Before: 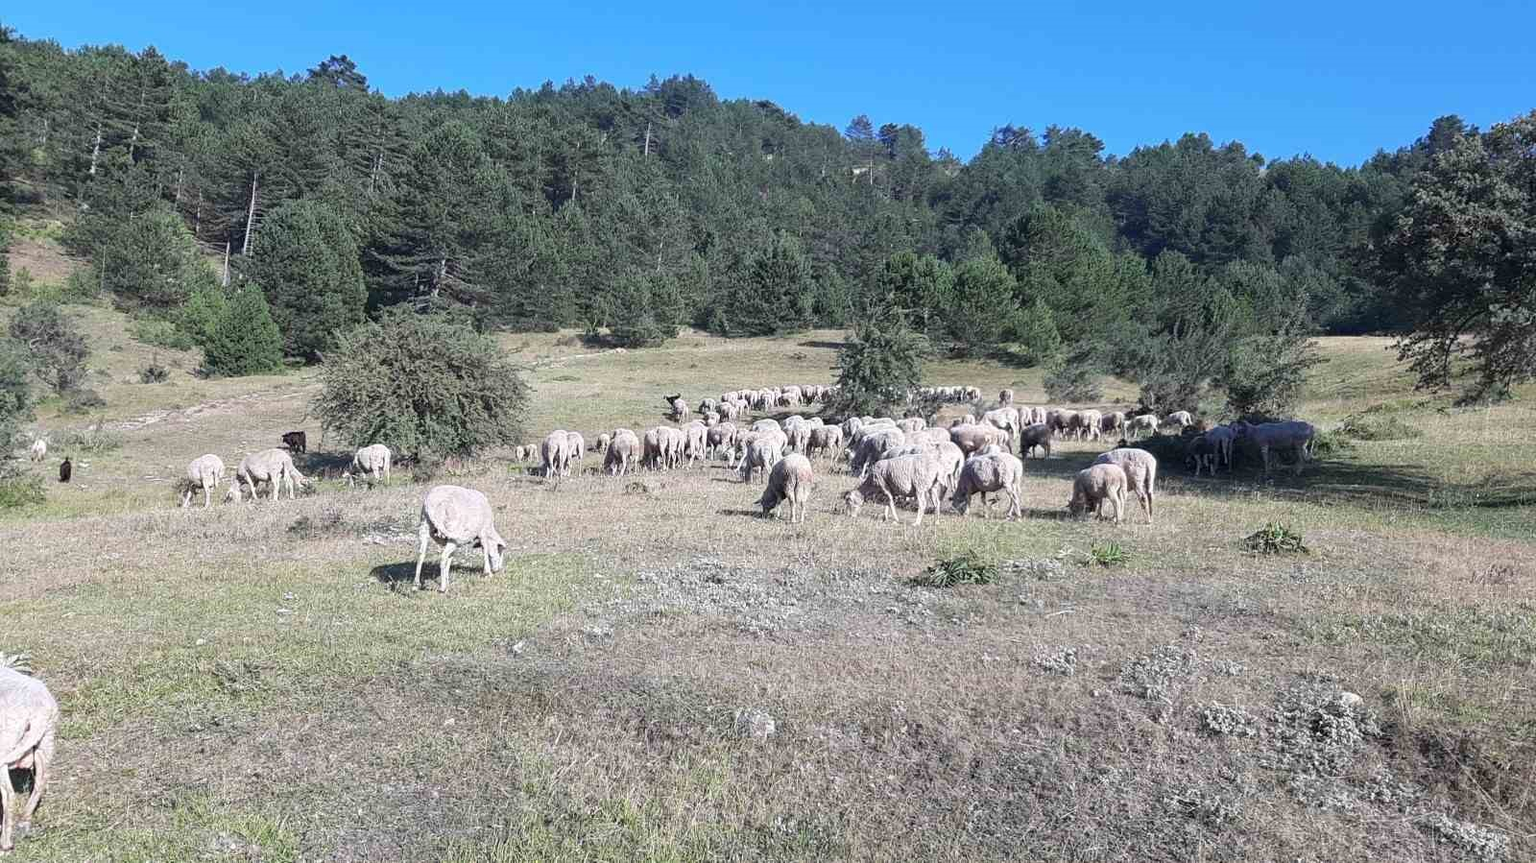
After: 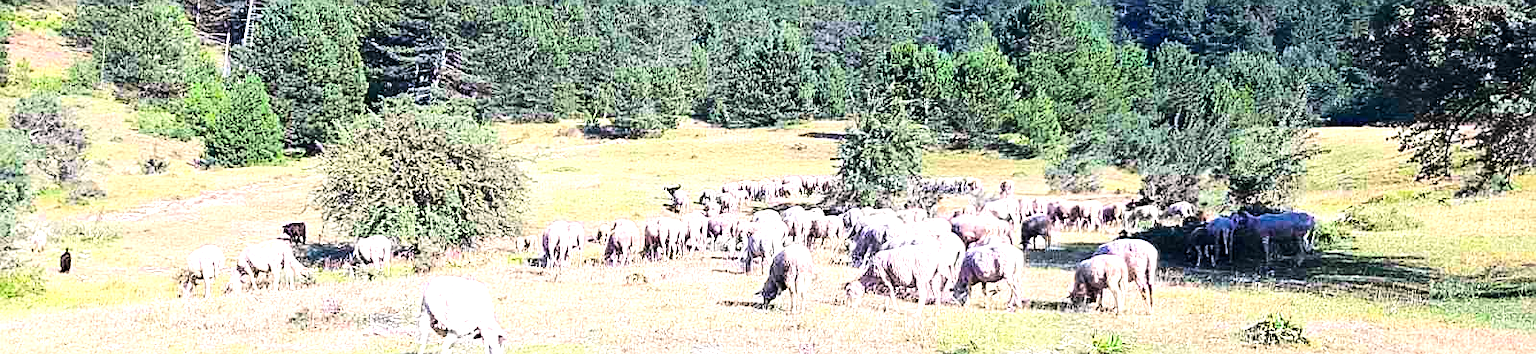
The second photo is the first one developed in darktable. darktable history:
sharpen: on, module defaults
crop and rotate: top 24.406%, bottom 34.514%
exposure: exposure 0.084 EV, compensate highlight preservation false
color balance rgb: perceptual saturation grading › global saturation 29.933%, perceptual brilliance grading › global brilliance 15.805%, perceptual brilliance grading › shadows -35.724%, global vibrance 34.764%
color correction: highlights a* 3.32, highlights b* 1.68, saturation 1.16
tone equalizer: -7 EV 0.165 EV, -6 EV 0.595 EV, -5 EV 1.18 EV, -4 EV 1.35 EV, -3 EV 1.13 EV, -2 EV 0.6 EV, -1 EV 0.148 EV, edges refinement/feathering 500, mask exposure compensation -1.57 EV, preserve details no
